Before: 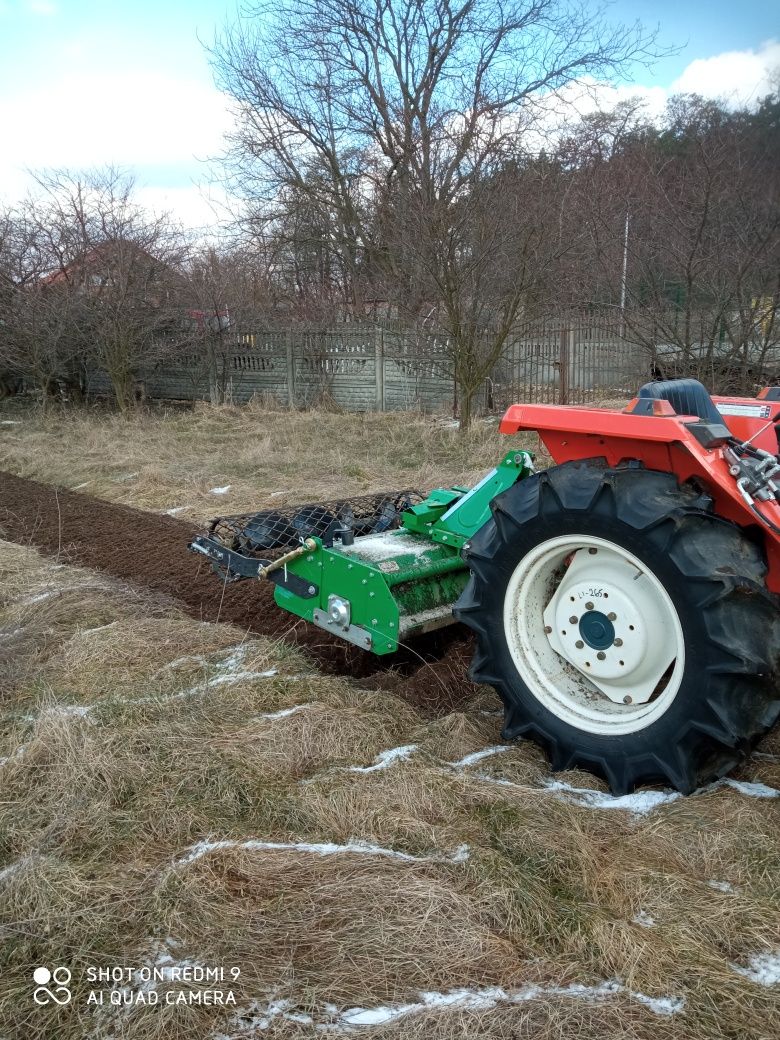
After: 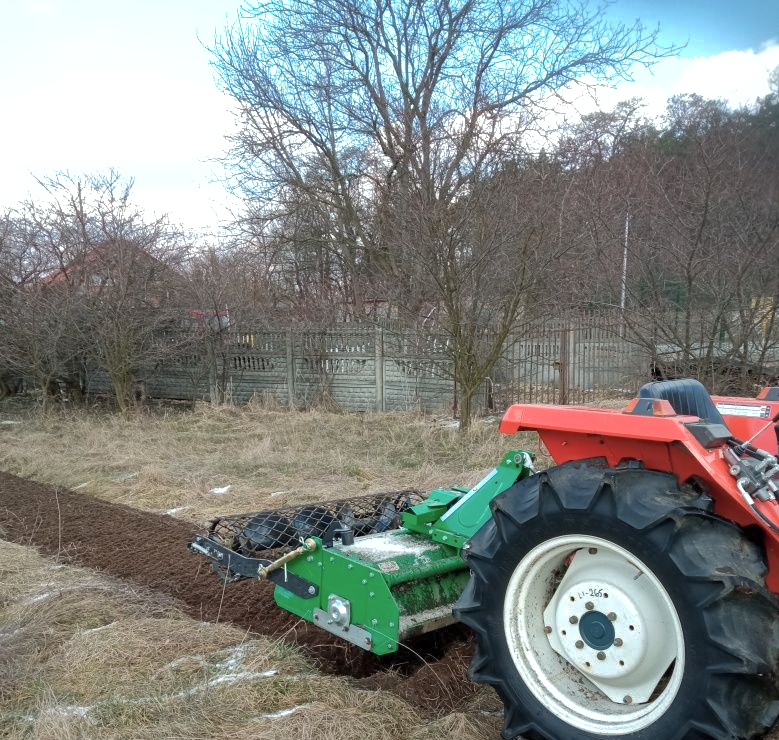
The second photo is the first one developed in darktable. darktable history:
shadows and highlights: shadows 39.79, highlights -60.07
color balance rgb: linear chroma grading › global chroma -15.819%, perceptual saturation grading › global saturation 0.22%, perceptual brilliance grading › global brilliance 10.319%, perceptual brilliance grading › shadows 14.482%
exposure: exposure -0.055 EV, compensate exposure bias true, compensate highlight preservation false
crop: right 0%, bottom 28.841%
